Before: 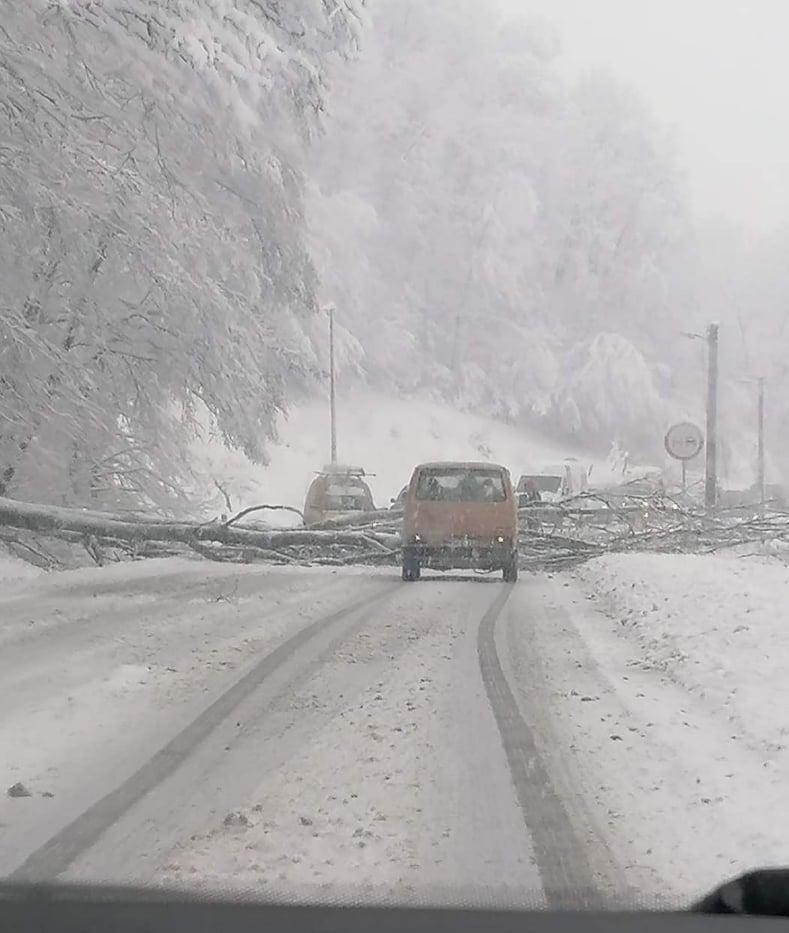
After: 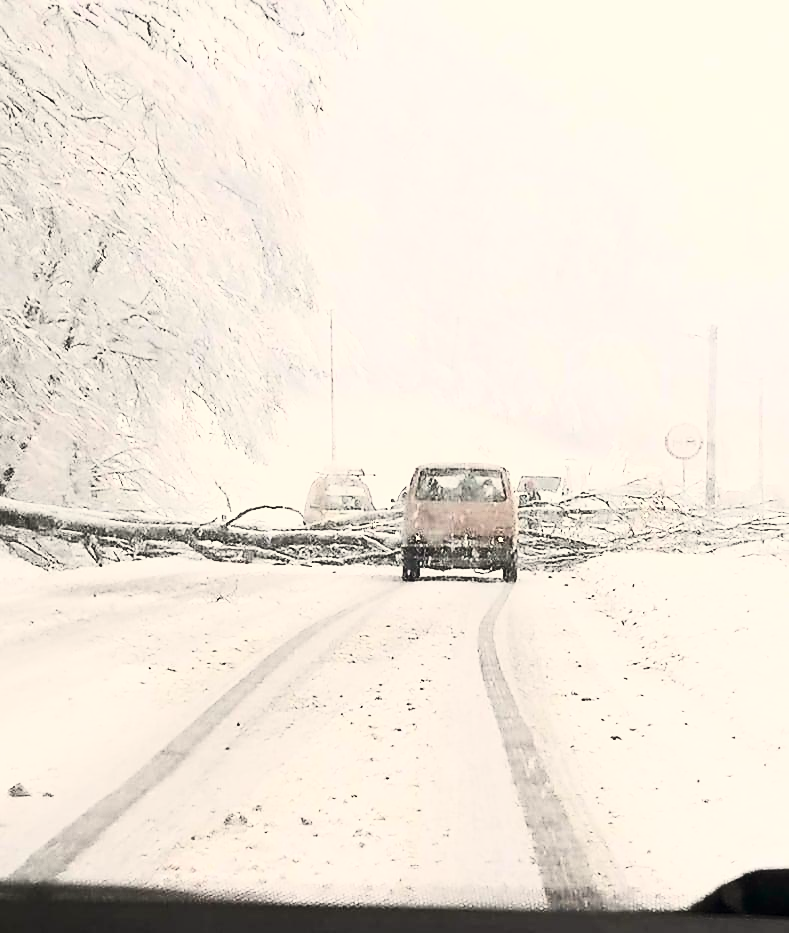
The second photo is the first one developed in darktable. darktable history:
contrast brightness saturation: contrast 0.93, brightness 0.2
white balance: red 1.045, blue 0.932
sharpen: radius 1.864, amount 0.398, threshold 1.271
